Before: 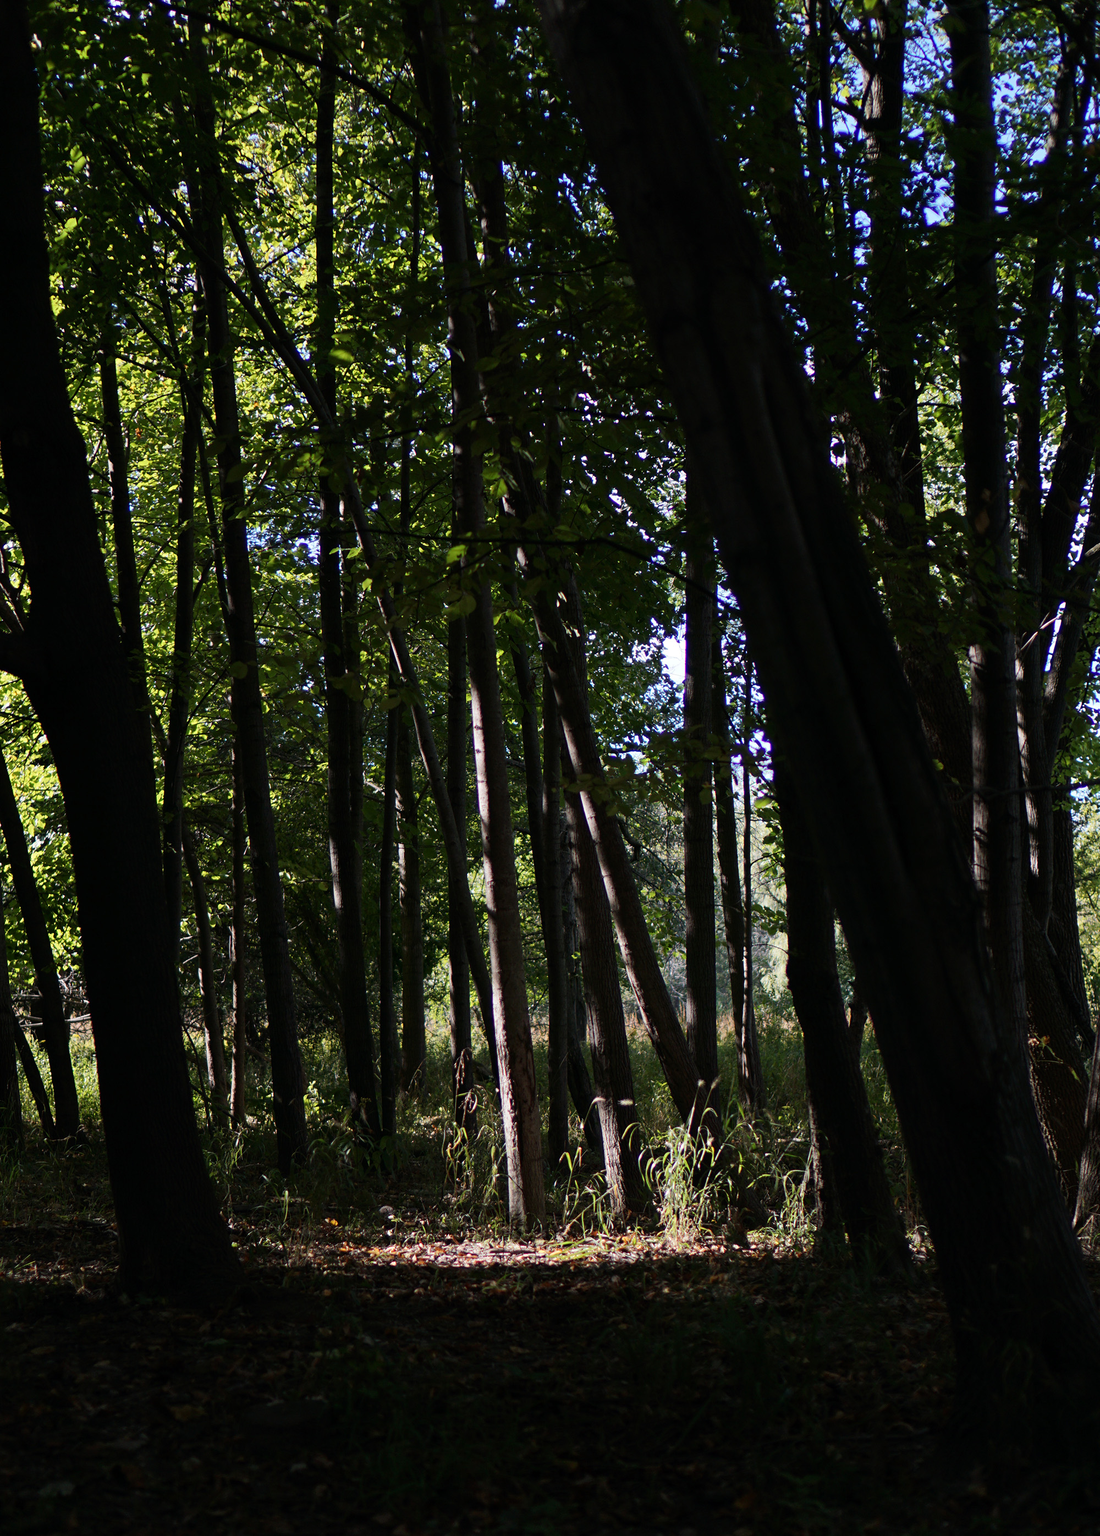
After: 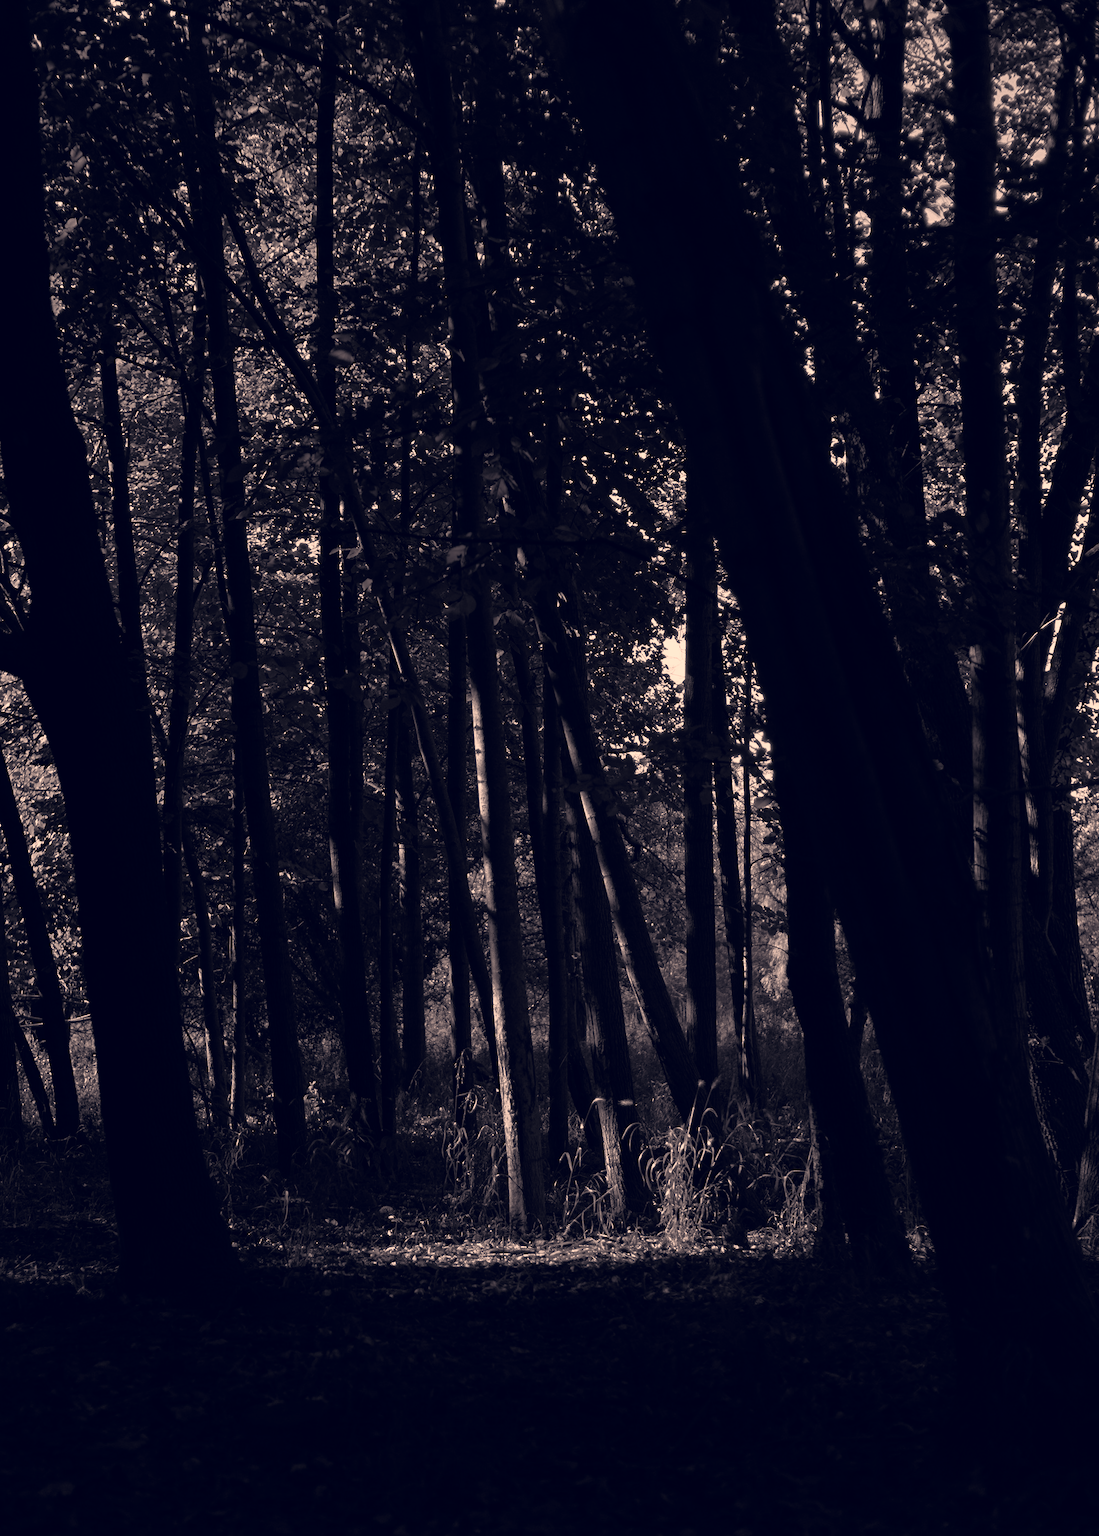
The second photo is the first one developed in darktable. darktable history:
color correction: highlights a* 19.59, highlights b* 27.49, shadows a* 3.46, shadows b* -17.28, saturation 0.73
base curve: curves: ch0 [(0, 0) (0.564, 0.291) (0.802, 0.731) (1, 1)]
color calibration: output gray [0.22, 0.42, 0.37, 0], gray › normalize channels true, illuminant same as pipeline (D50), adaptation XYZ, x 0.346, y 0.359, gamut compression 0
